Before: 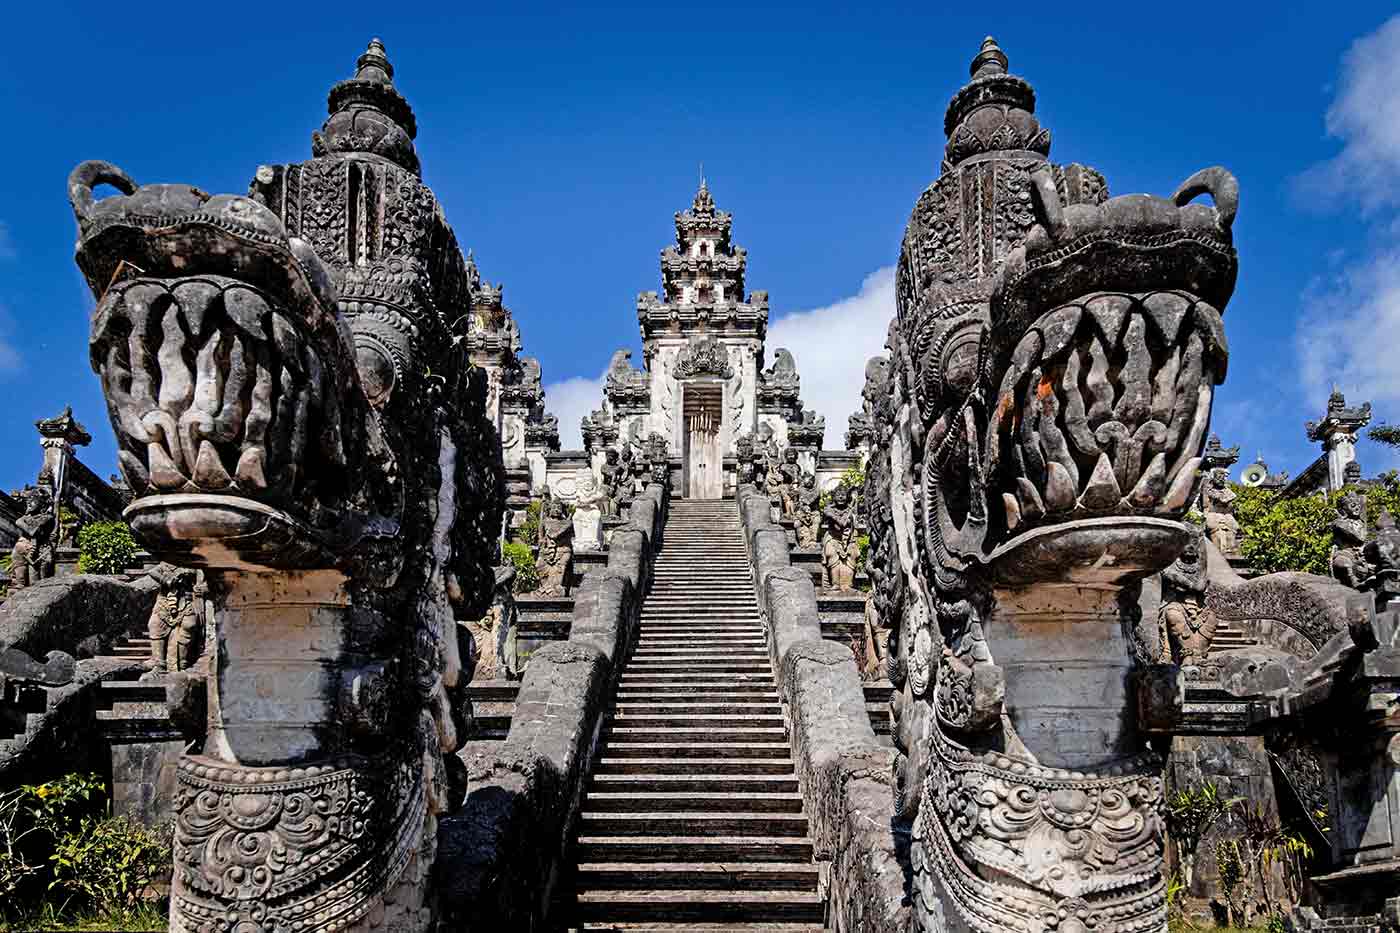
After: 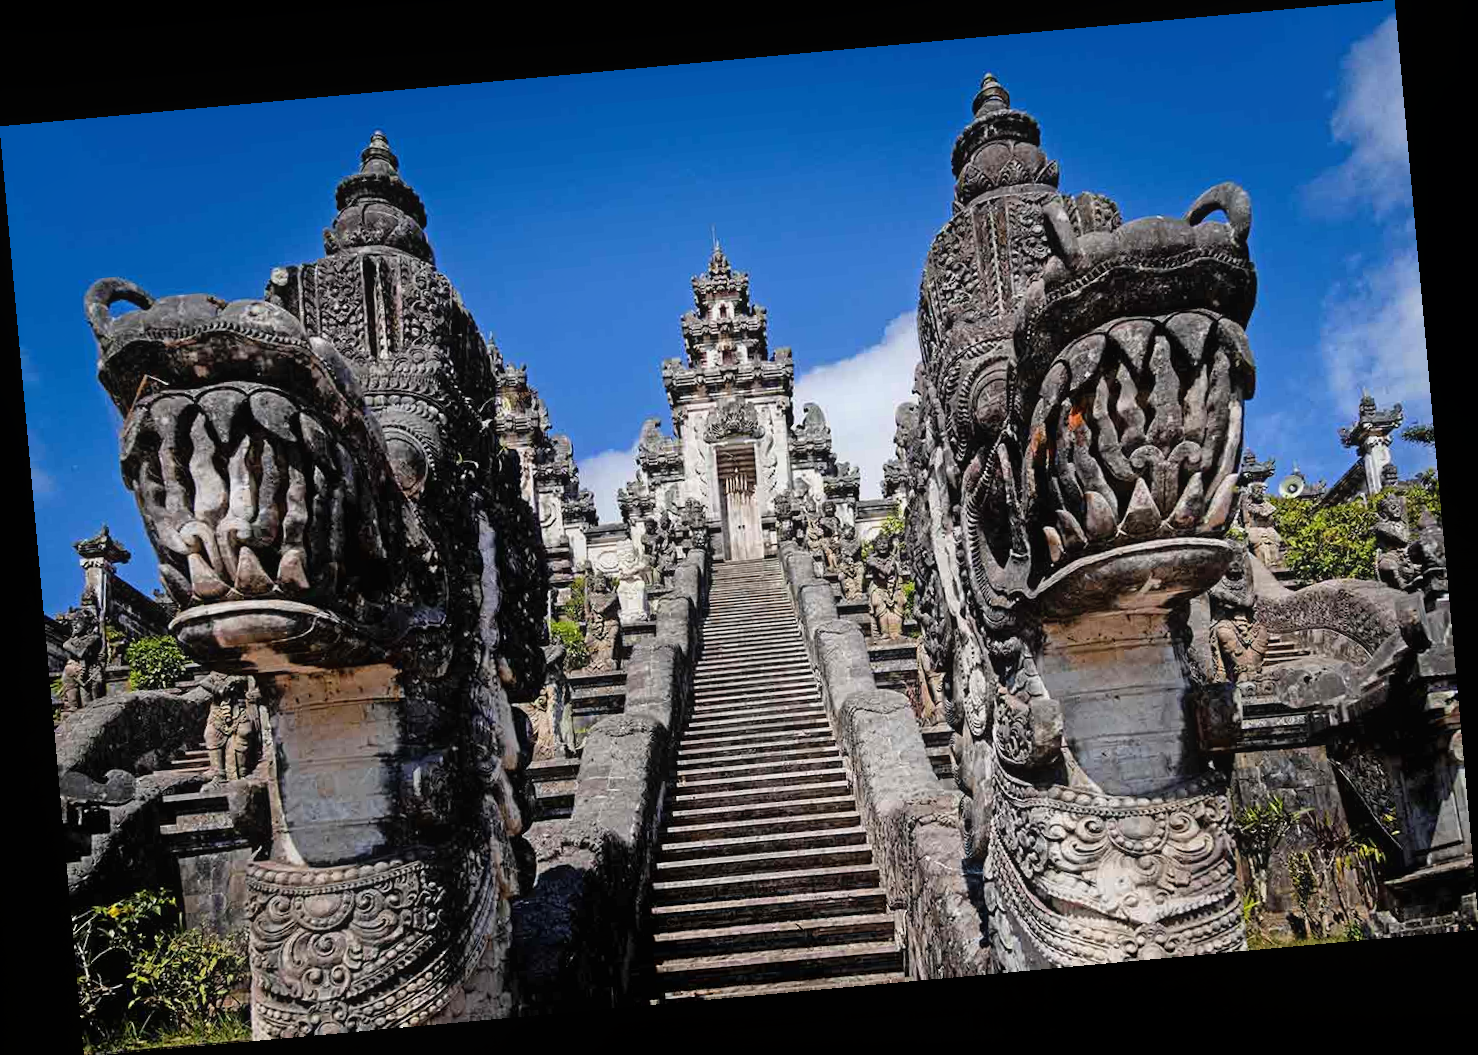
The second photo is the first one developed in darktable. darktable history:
contrast equalizer: octaves 7, y [[0.6 ×6], [0.55 ×6], [0 ×6], [0 ×6], [0 ×6]], mix -0.2
rotate and perspective: rotation -5.2°, automatic cropping off
